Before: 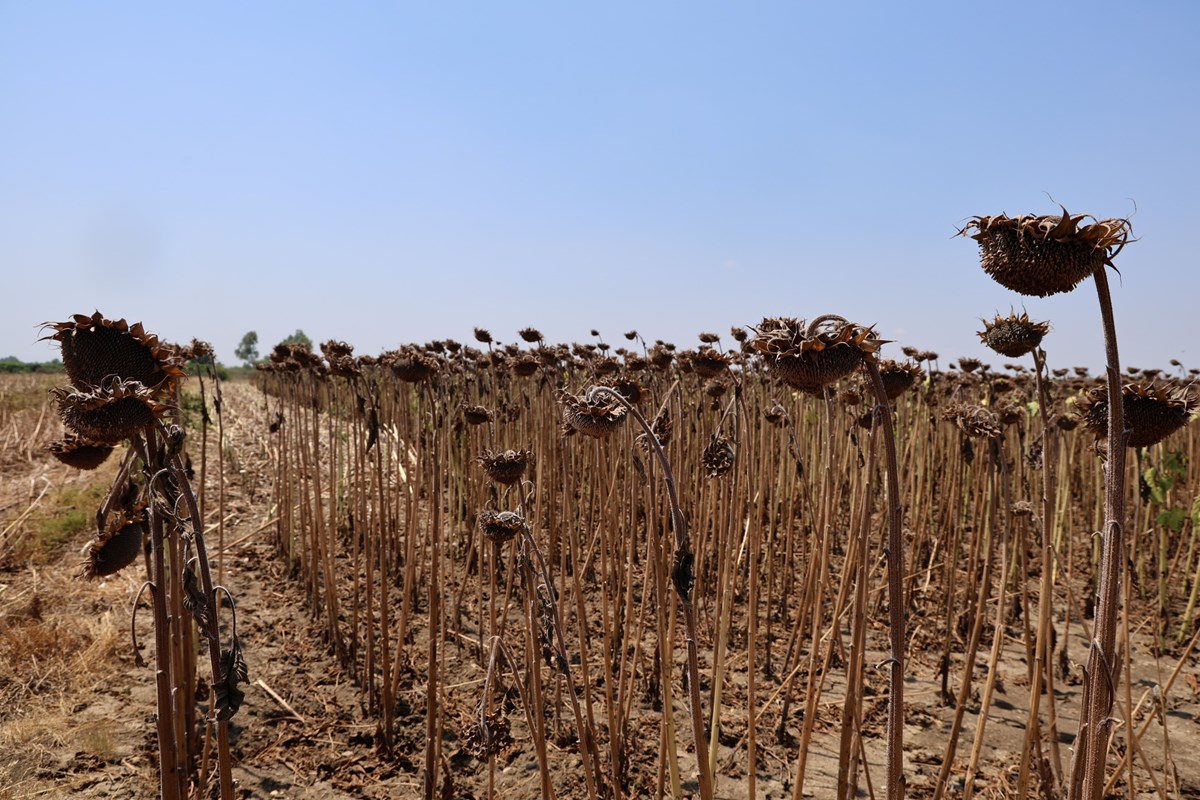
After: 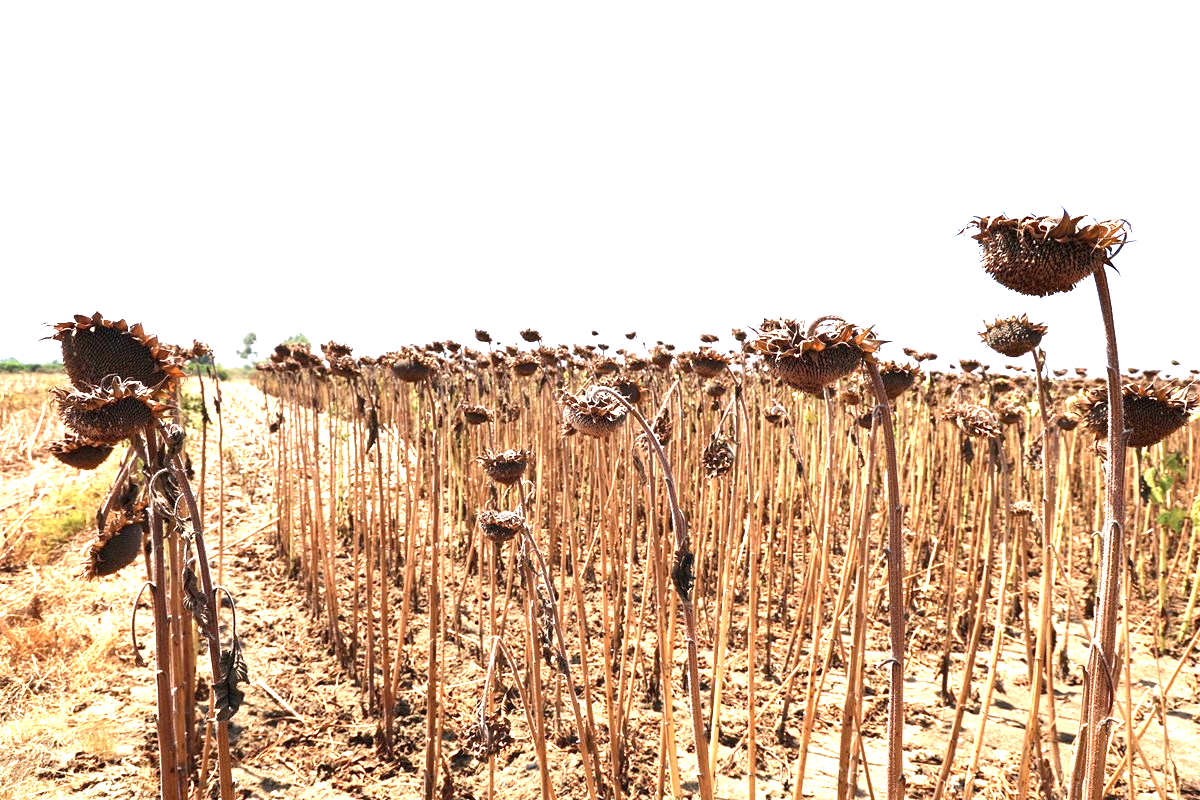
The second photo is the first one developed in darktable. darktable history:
exposure: black level correction 0, exposure 2.306 EV, compensate exposure bias true, compensate highlight preservation false
